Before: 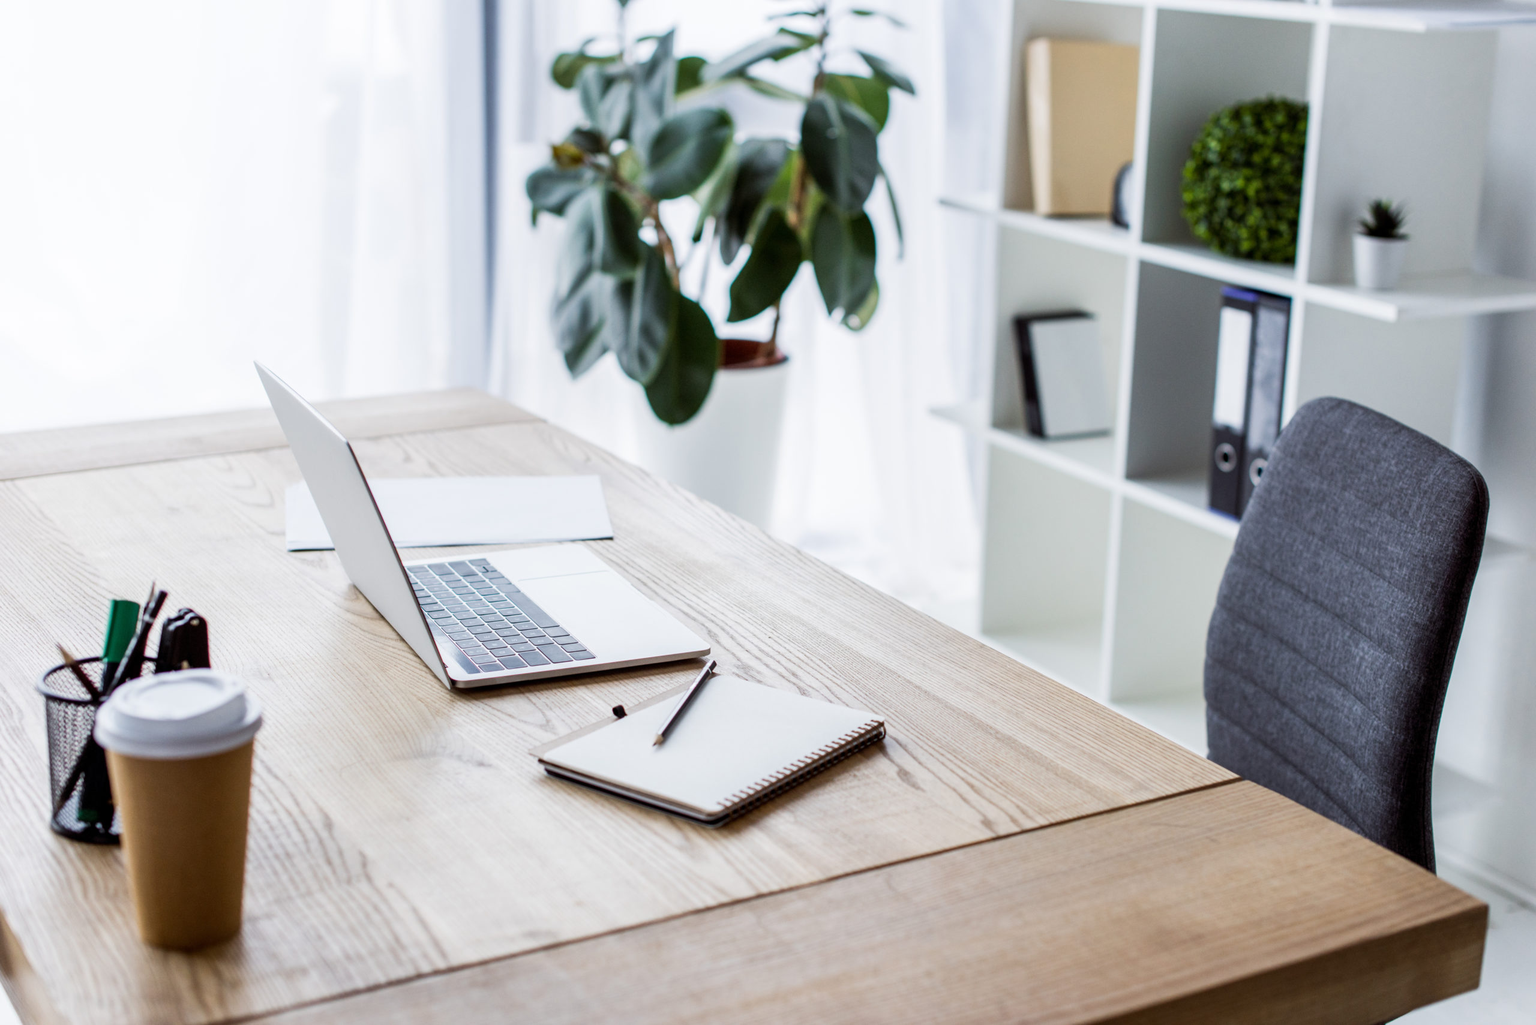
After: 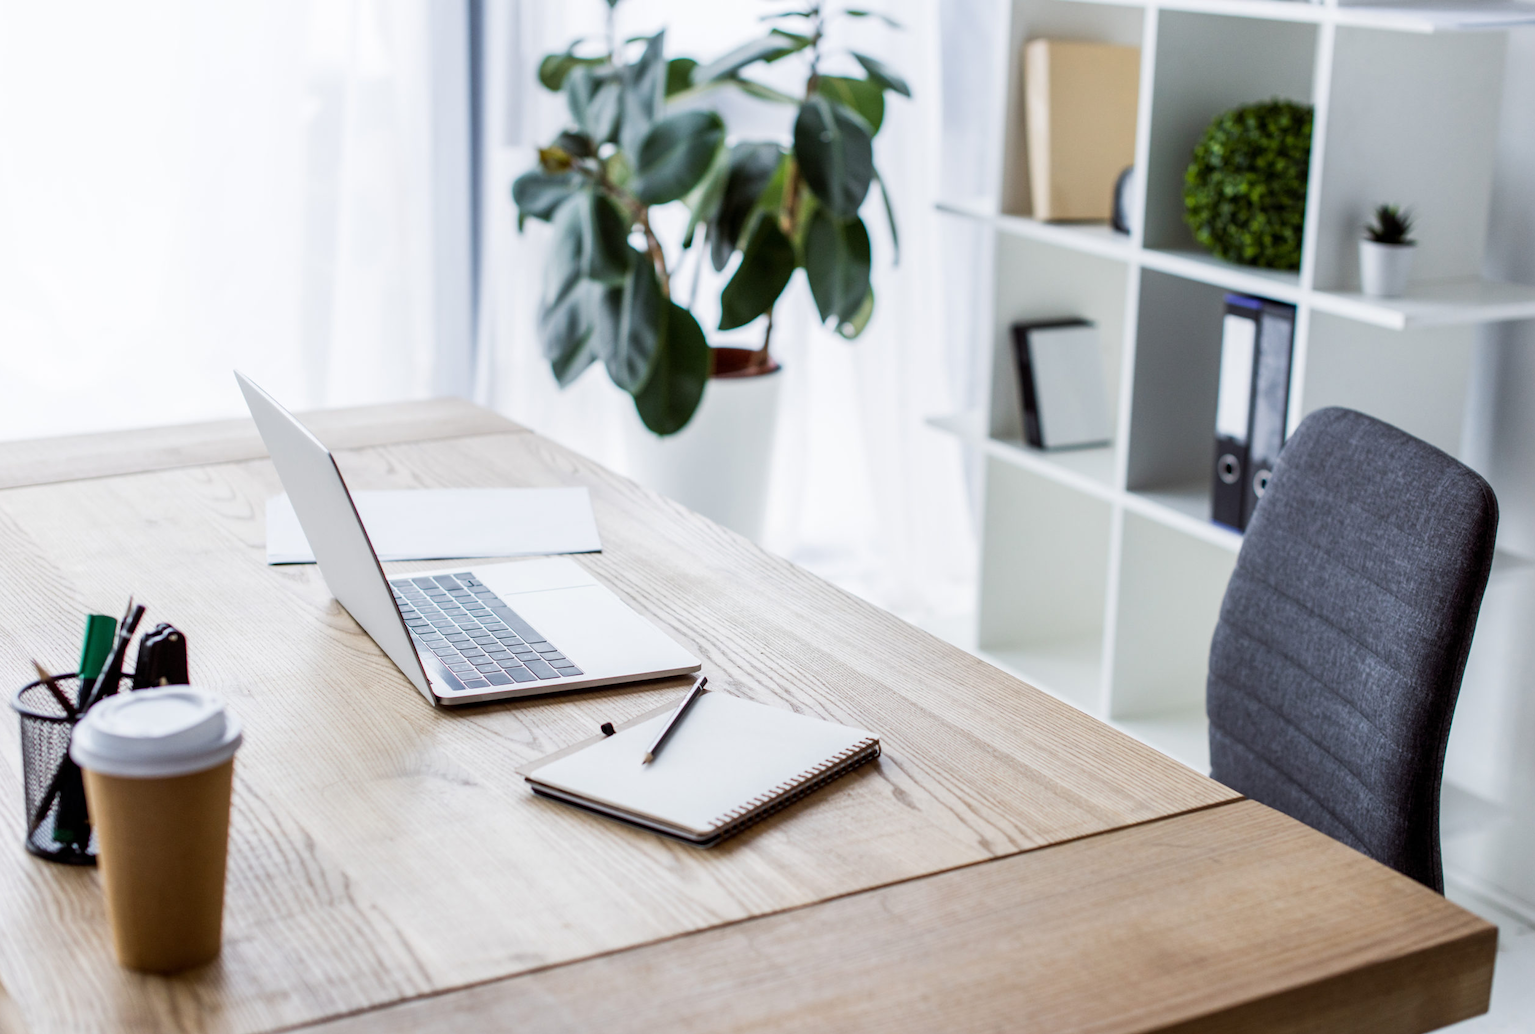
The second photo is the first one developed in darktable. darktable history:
crop and rotate: left 1.681%, right 0.64%, bottom 1.454%
